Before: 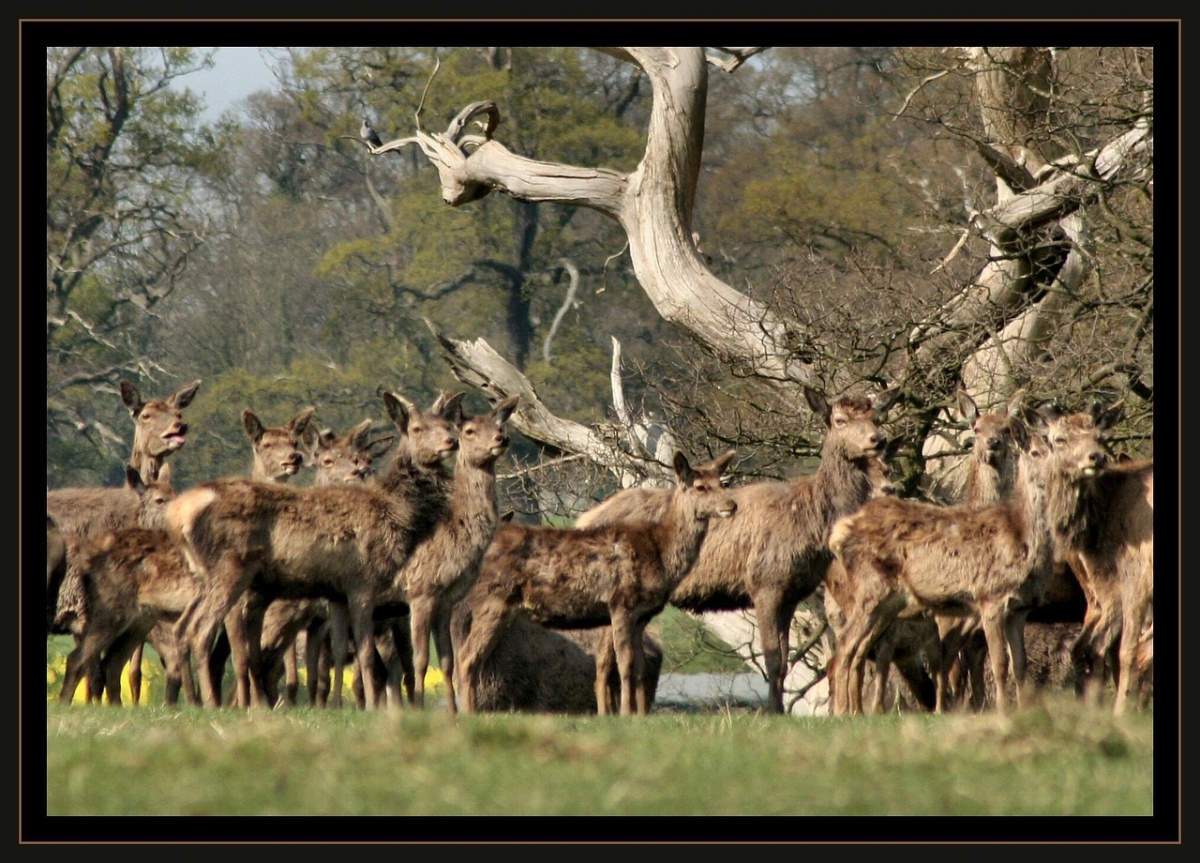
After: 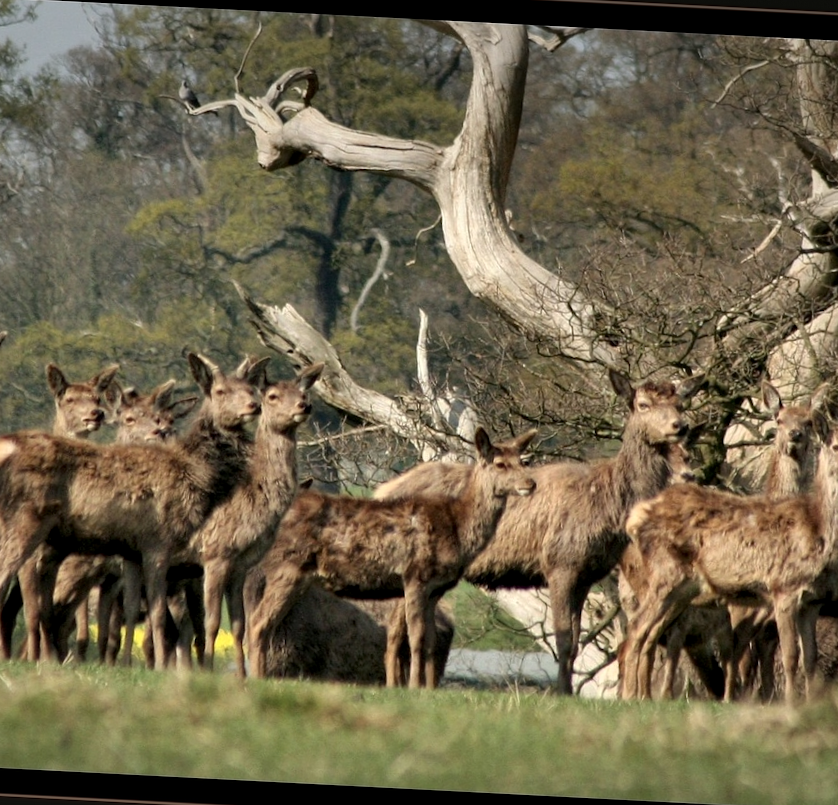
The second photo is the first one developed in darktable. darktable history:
crop and rotate: angle -2.93°, left 14.153%, top 0.035%, right 11.048%, bottom 0.08%
local contrast: highlights 105%, shadows 102%, detail 119%, midtone range 0.2
vignetting: fall-off start 98.3%, fall-off radius 100.83%, brightness -0.423, saturation -0.194, center (-0.034, 0.149), width/height ratio 1.425
